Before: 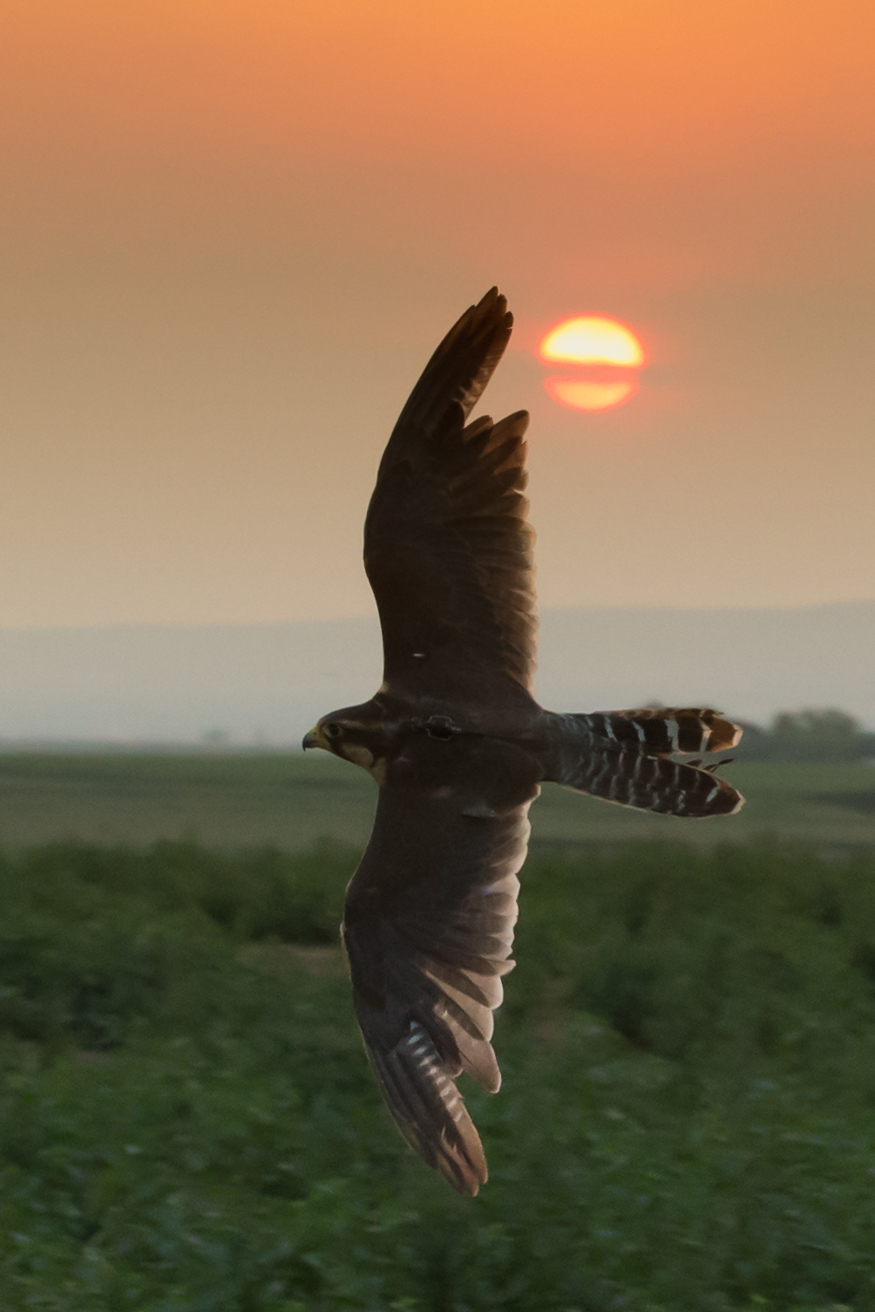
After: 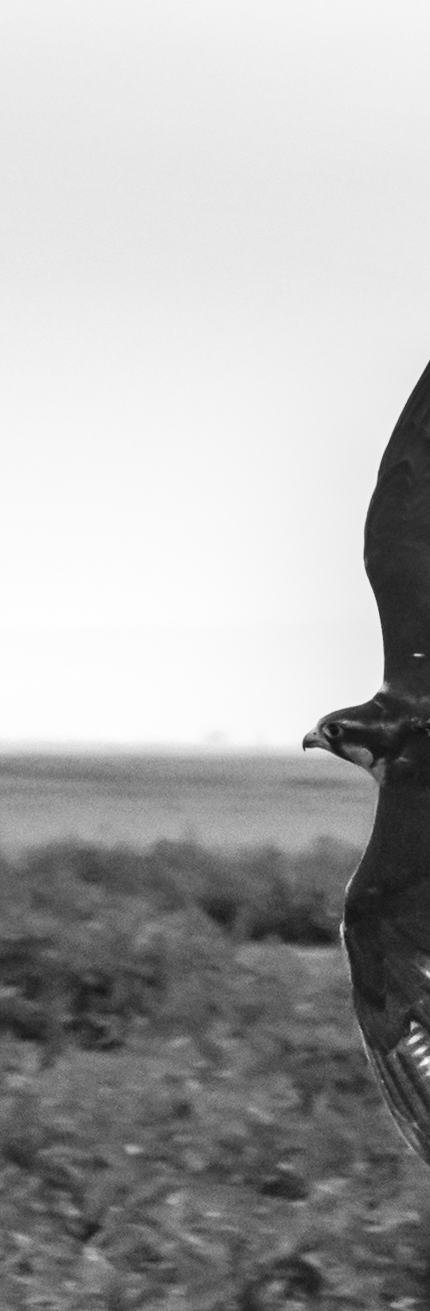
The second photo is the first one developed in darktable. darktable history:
monochrome: on, module defaults
base curve: curves: ch0 [(0, 0) (0.007, 0.004) (0.027, 0.03) (0.046, 0.07) (0.207, 0.54) (0.442, 0.872) (0.673, 0.972) (1, 1)], preserve colors none
crop and rotate: left 0%, top 0%, right 50.845%
exposure: black level correction 0, exposure 0.7 EV, compensate exposure bias true, compensate highlight preservation false
shadows and highlights: shadows 20.91, highlights -35.45, soften with gaussian
white balance: red 0.967, blue 1.119, emerald 0.756
local contrast: on, module defaults
